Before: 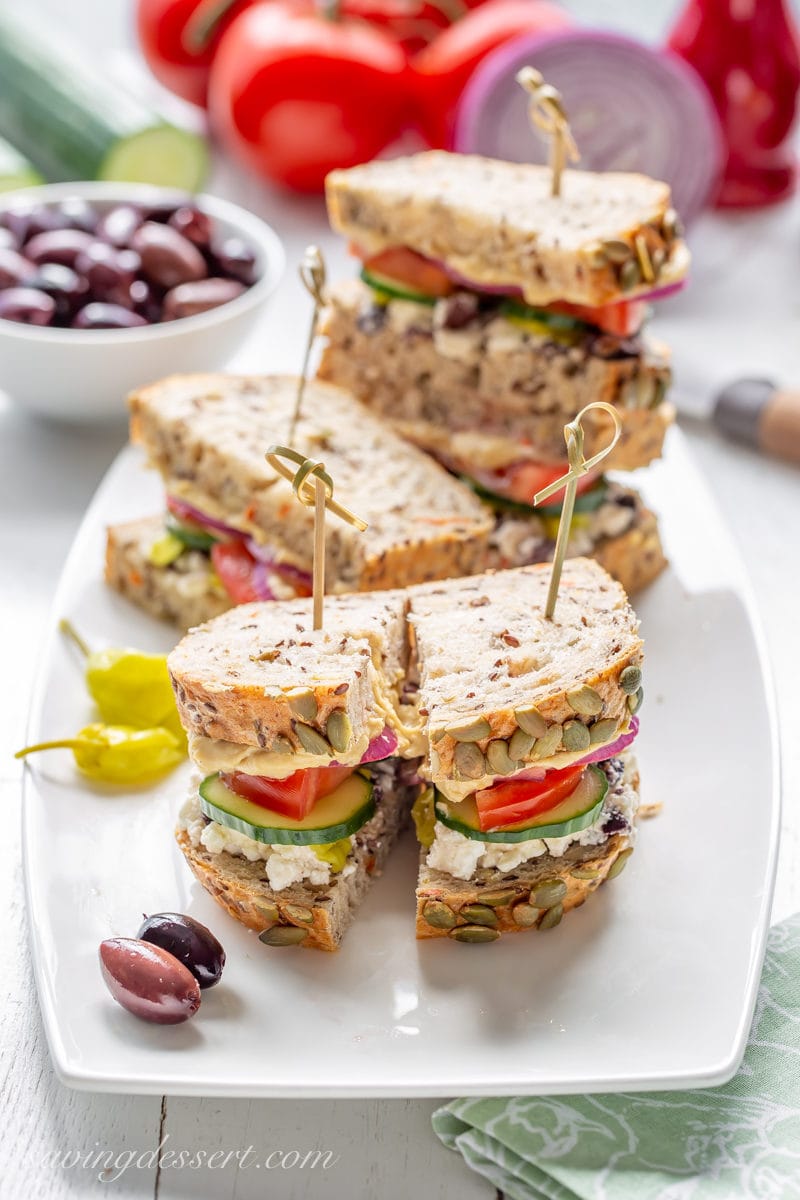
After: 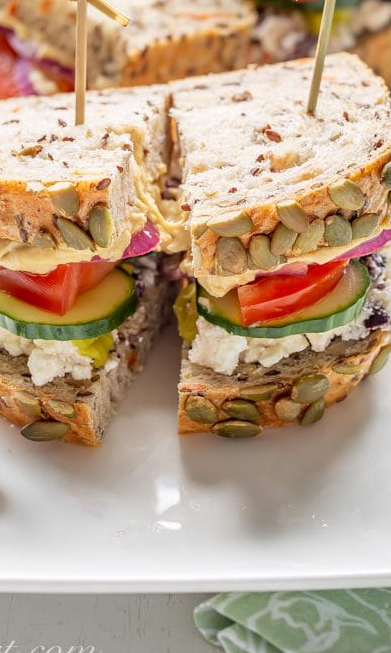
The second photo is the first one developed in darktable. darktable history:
crop: left 29.795%, top 42.096%, right 21.305%, bottom 3.463%
